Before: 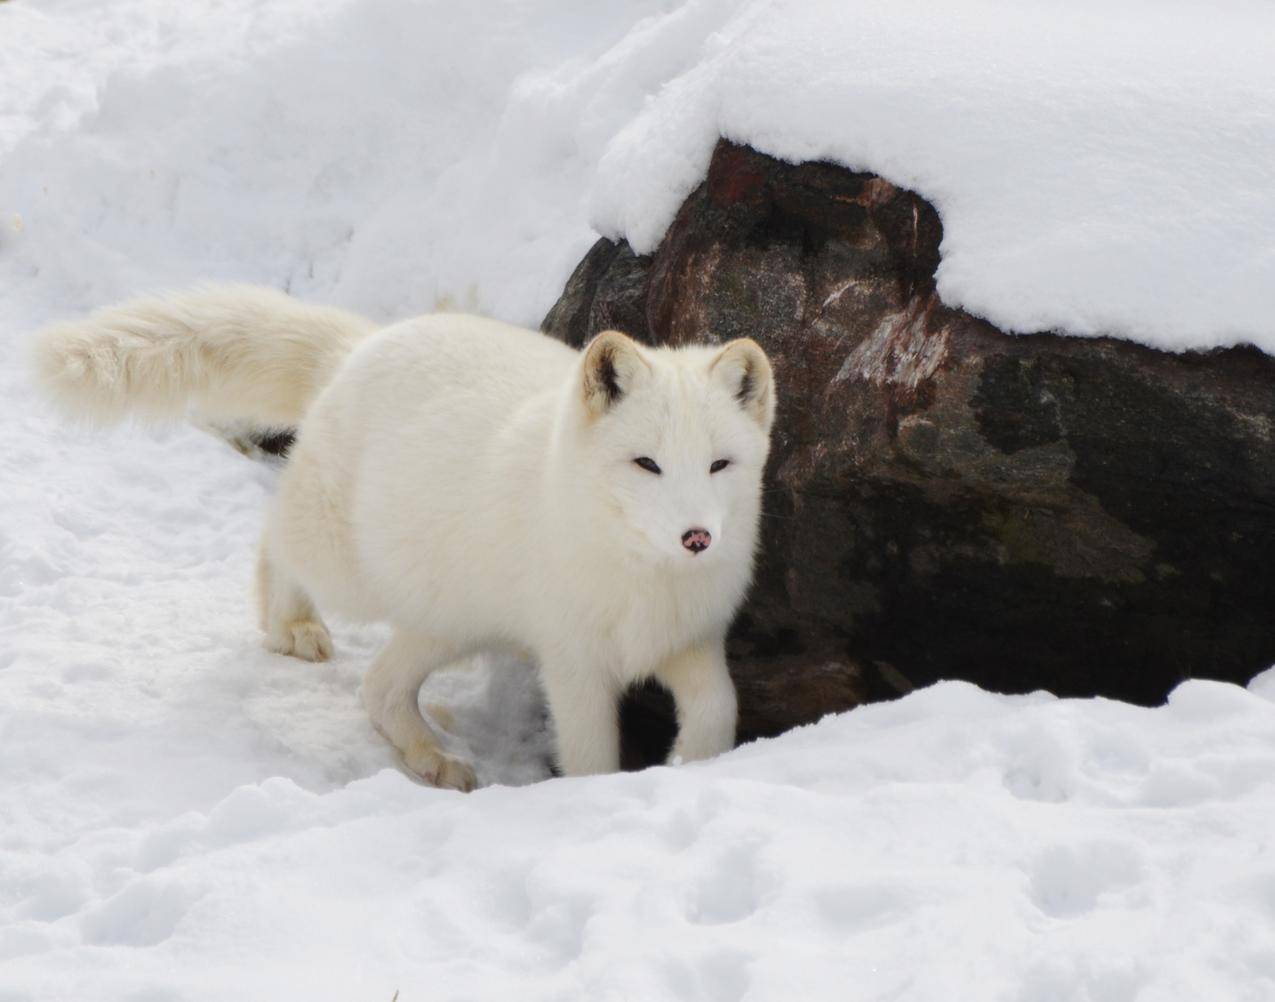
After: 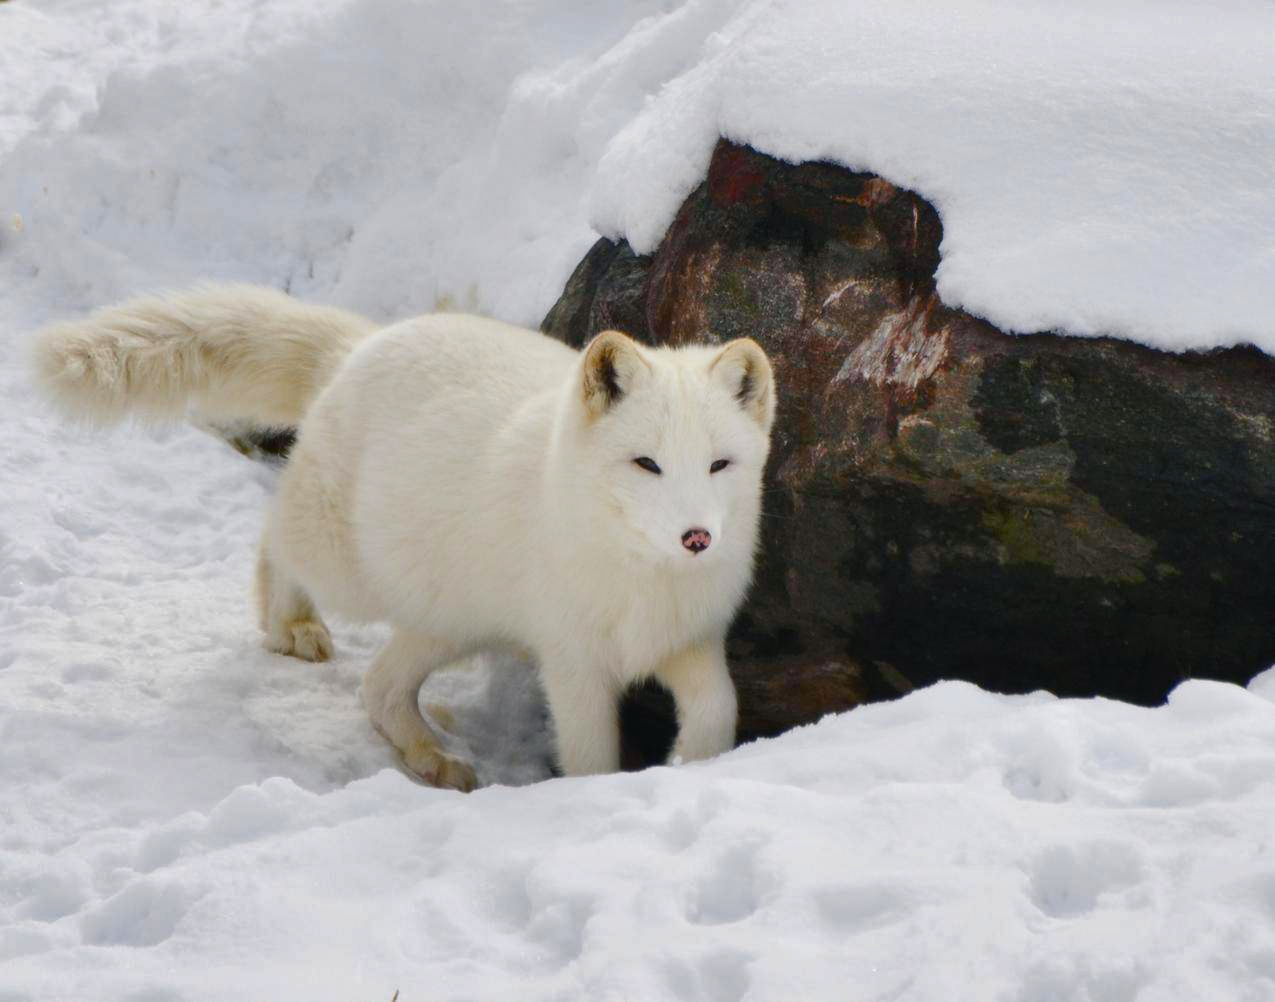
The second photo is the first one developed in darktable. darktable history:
color balance rgb: shadows lift › chroma 2.002%, shadows lift › hue 216.87°, perceptual saturation grading › global saturation 20%, perceptual saturation grading › highlights -25.423%, perceptual saturation grading › shadows 50.591%, global vibrance 20%
shadows and highlights: soften with gaussian
